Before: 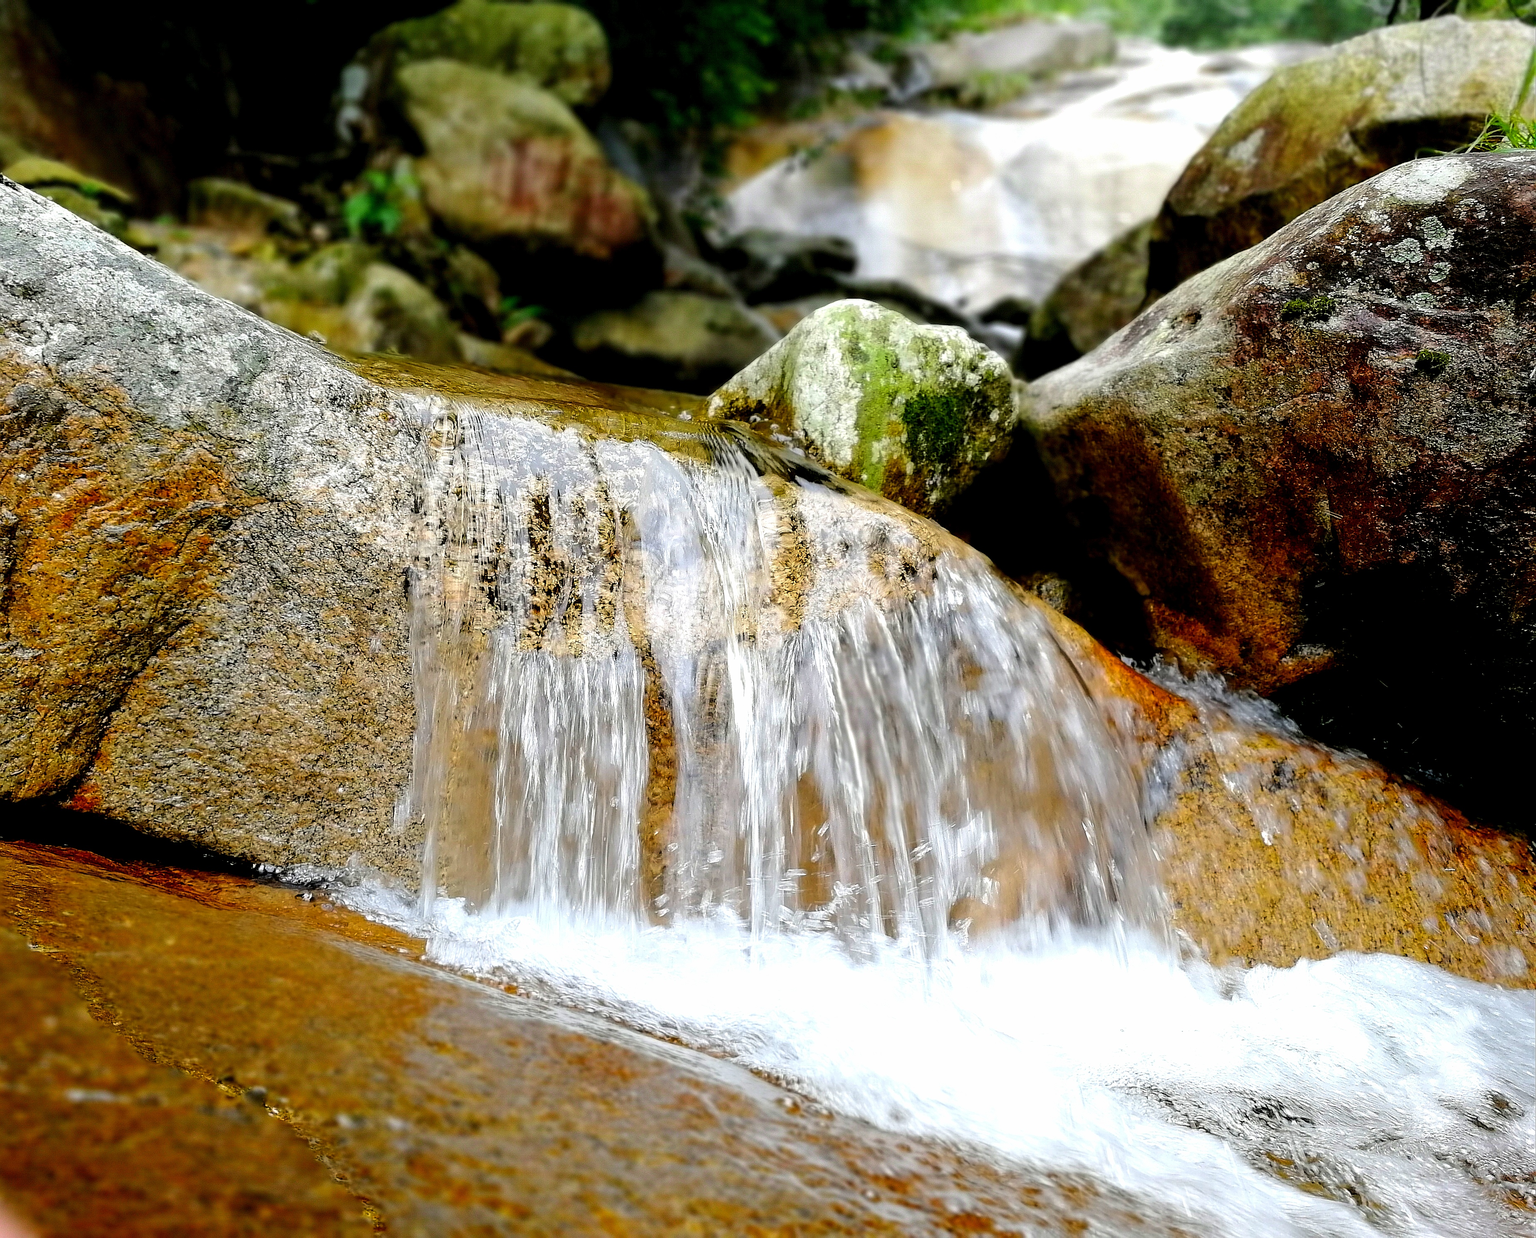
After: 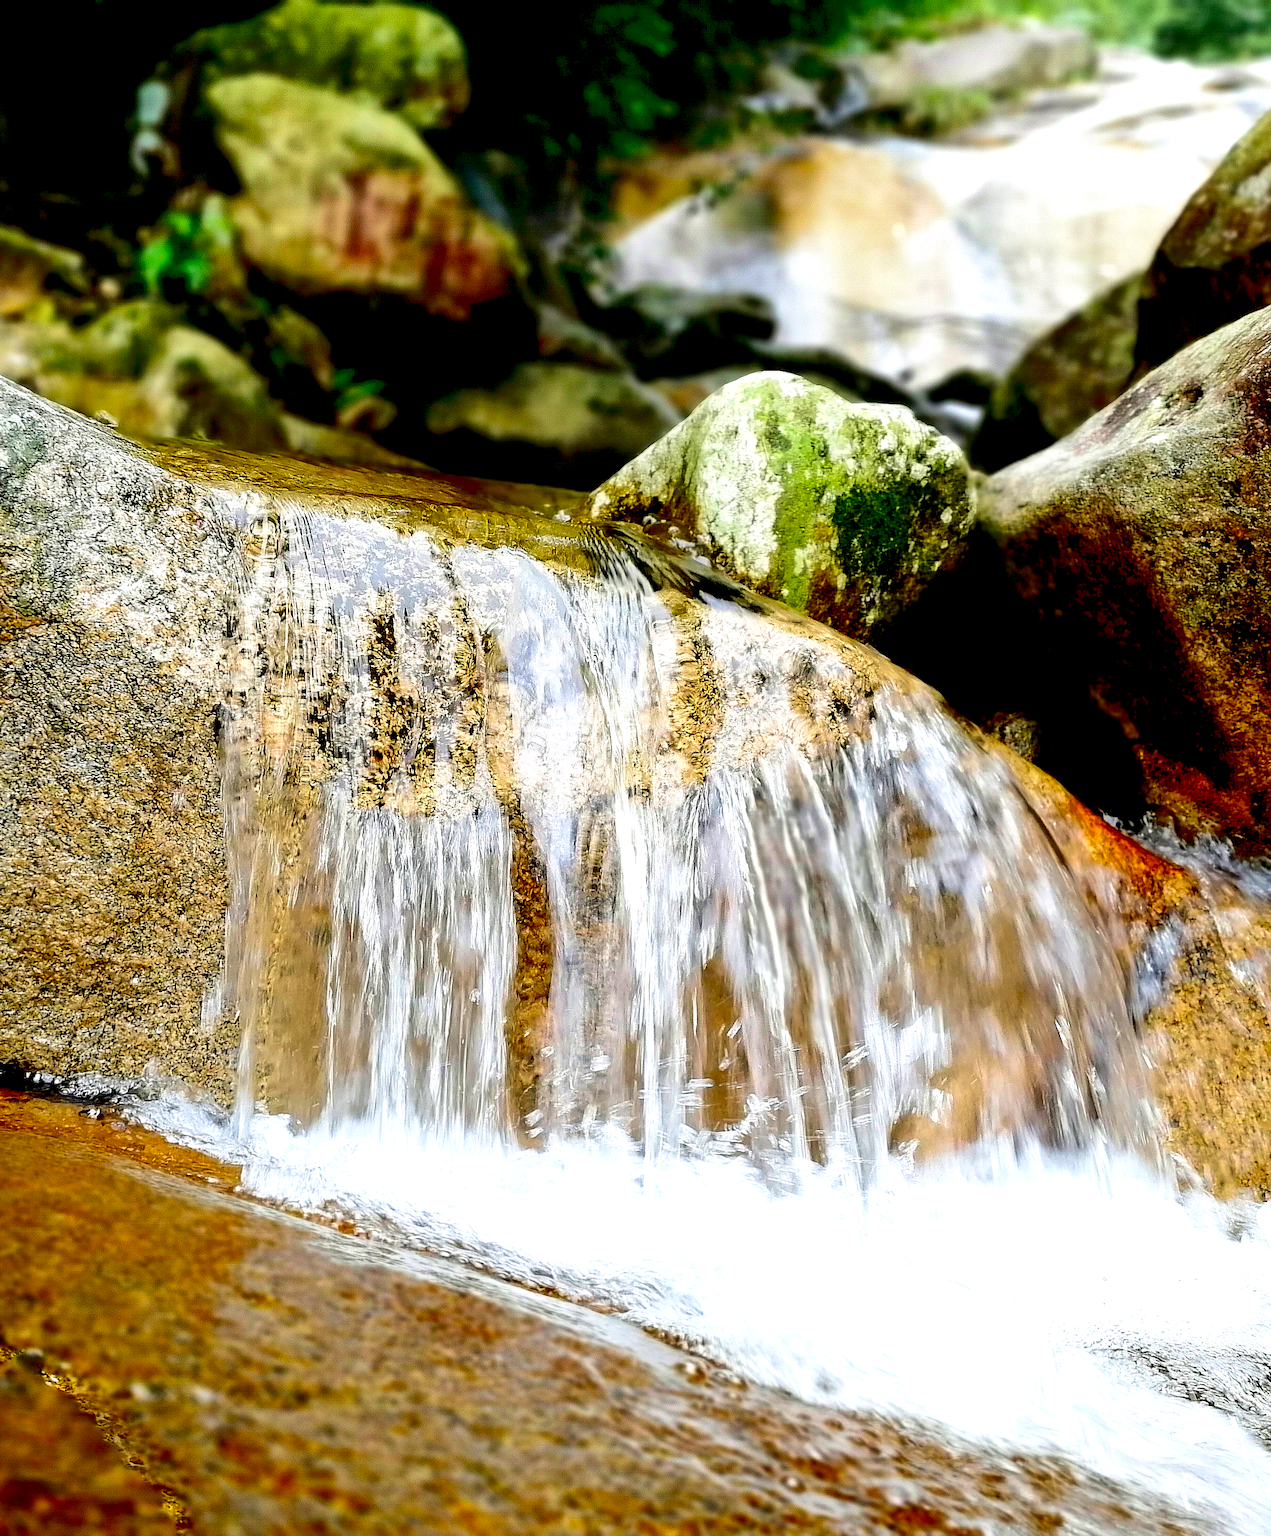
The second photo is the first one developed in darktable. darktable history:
contrast brightness saturation: contrast 0.197, brightness -0.105, saturation 0.104
velvia: strength 39.36%
tone equalizer: -7 EV 0.157 EV, -6 EV 0.567 EV, -5 EV 1.18 EV, -4 EV 1.32 EV, -3 EV 1.13 EV, -2 EV 0.6 EV, -1 EV 0.166 EV, smoothing diameter 24.91%, edges refinement/feathering 6.05, preserve details guided filter
local contrast: mode bilateral grid, contrast 19, coarseness 50, detail 128%, midtone range 0.2
crop and rotate: left 15.107%, right 18.19%
exposure: black level correction 0.007, exposure 0.156 EV, compensate exposure bias true, compensate highlight preservation false
